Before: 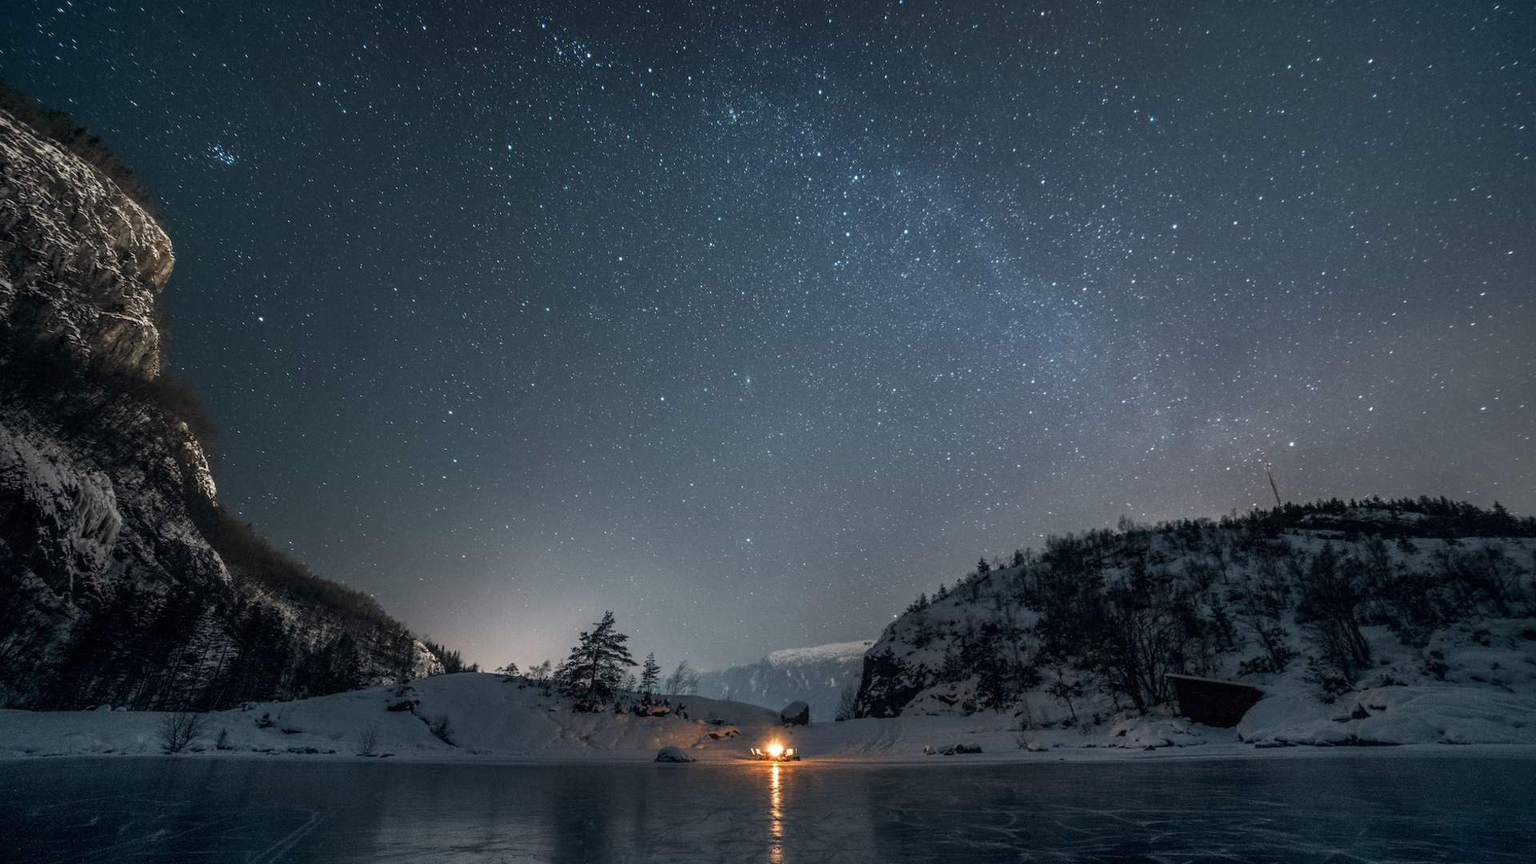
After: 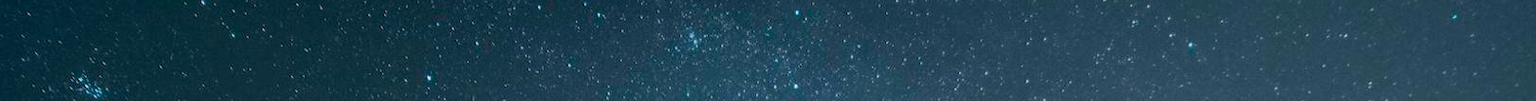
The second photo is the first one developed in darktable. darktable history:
exposure: exposure 0.2 EV, compensate highlight preservation false
crop and rotate: left 9.644%, top 9.491%, right 6.021%, bottom 80.509%
contrast equalizer: octaves 7, y [[0.502, 0.505, 0.512, 0.529, 0.564, 0.588], [0.5 ×6], [0.502, 0.505, 0.512, 0.529, 0.564, 0.588], [0, 0.001, 0.001, 0.004, 0.008, 0.011], [0, 0.001, 0.001, 0.004, 0.008, 0.011]], mix -1
